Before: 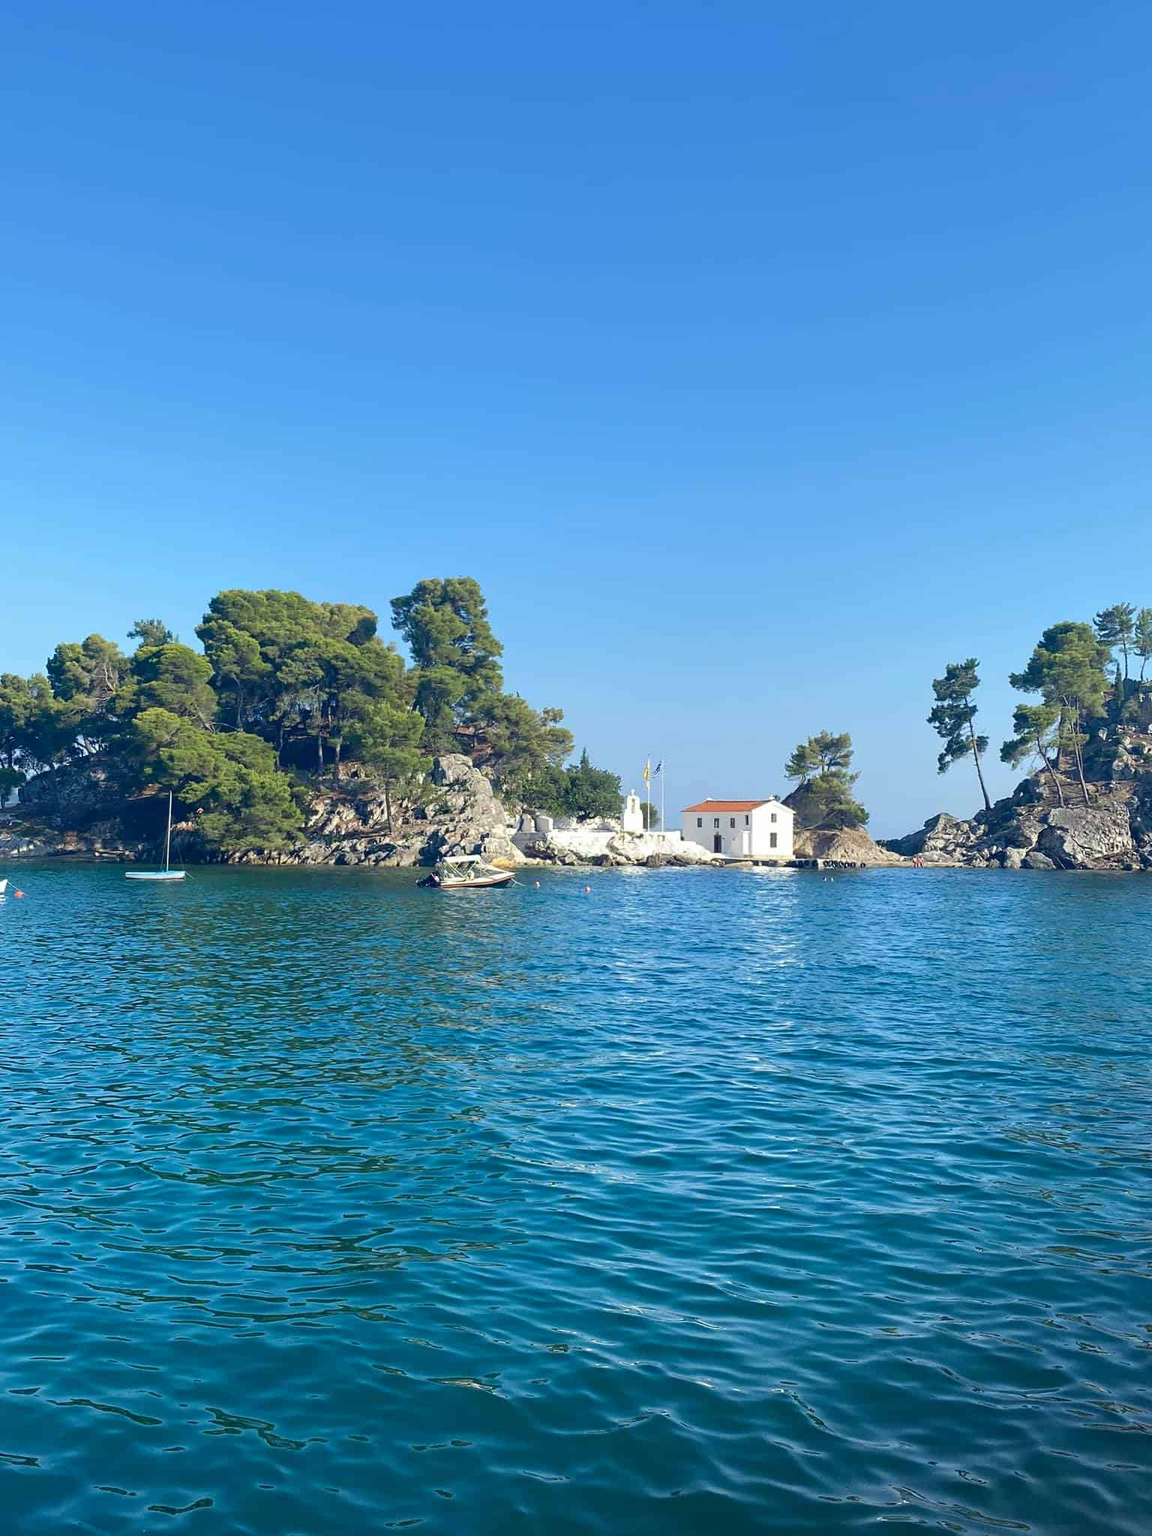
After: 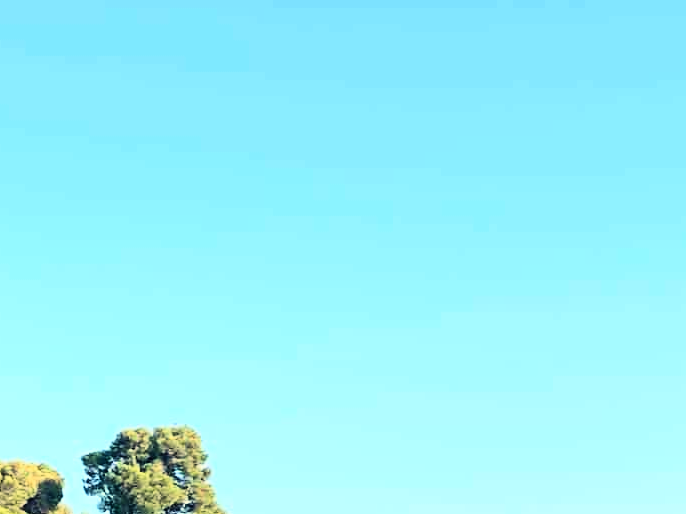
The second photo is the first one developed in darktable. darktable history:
white balance: red 1.123, blue 0.83
crop: left 28.64%, top 16.832%, right 26.637%, bottom 58.055%
rgb curve: curves: ch0 [(0, 0) (0.21, 0.15) (0.24, 0.21) (0.5, 0.75) (0.75, 0.96) (0.89, 0.99) (1, 1)]; ch1 [(0, 0.02) (0.21, 0.13) (0.25, 0.2) (0.5, 0.67) (0.75, 0.9) (0.89, 0.97) (1, 1)]; ch2 [(0, 0.02) (0.21, 0.13) (0.25, 0.2) (0.5, 0.67) (0.75, 0.9) (0.89, 0.97) (1, 1)], compensate middle gray true
